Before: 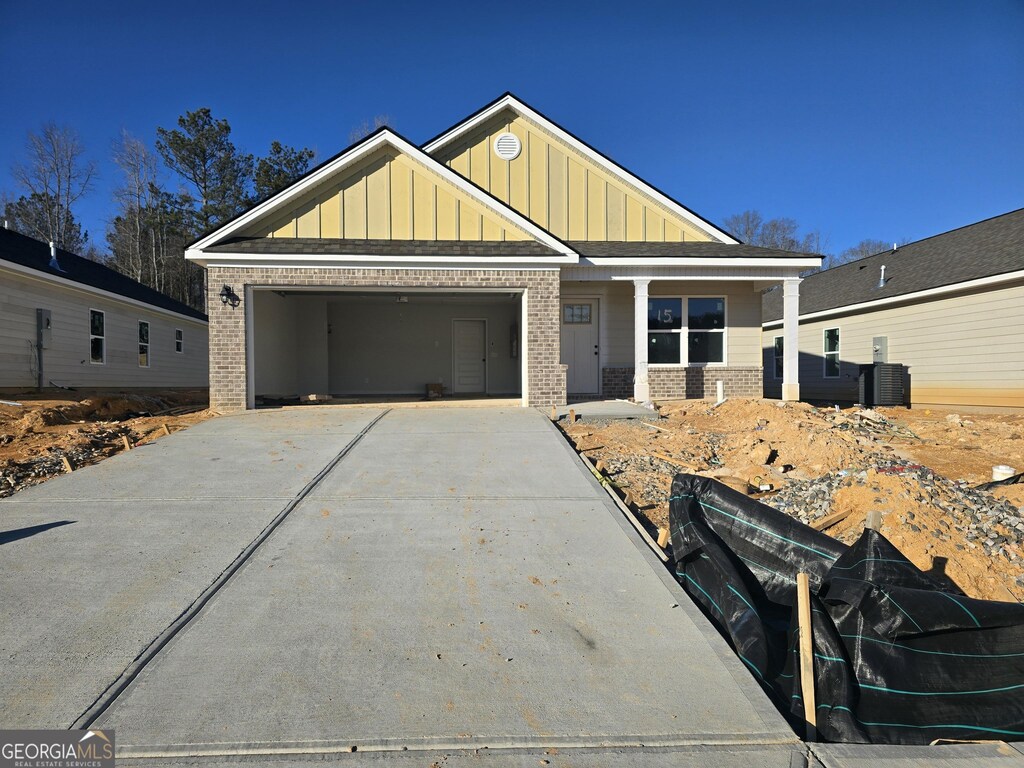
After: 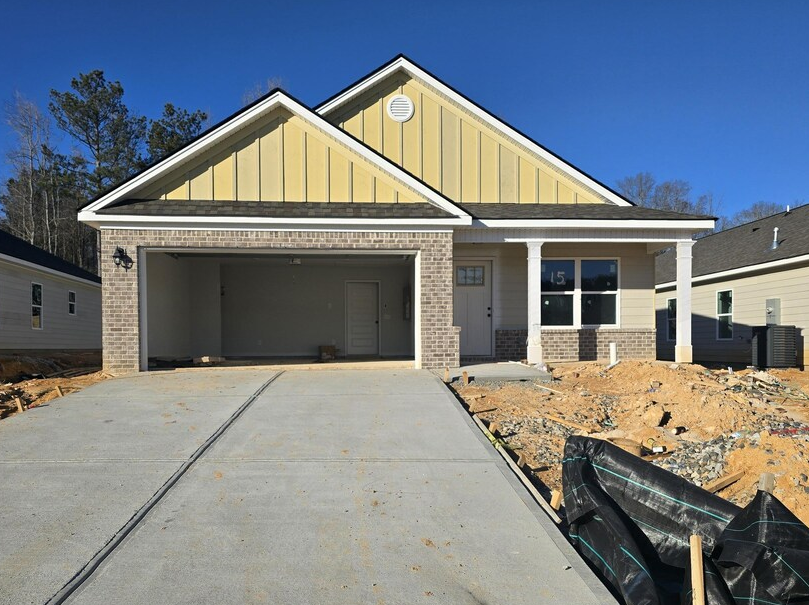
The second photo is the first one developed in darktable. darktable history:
crop and rotate: left 10.533%, top 5.037%, right 10.375%, bottom 16.088%
